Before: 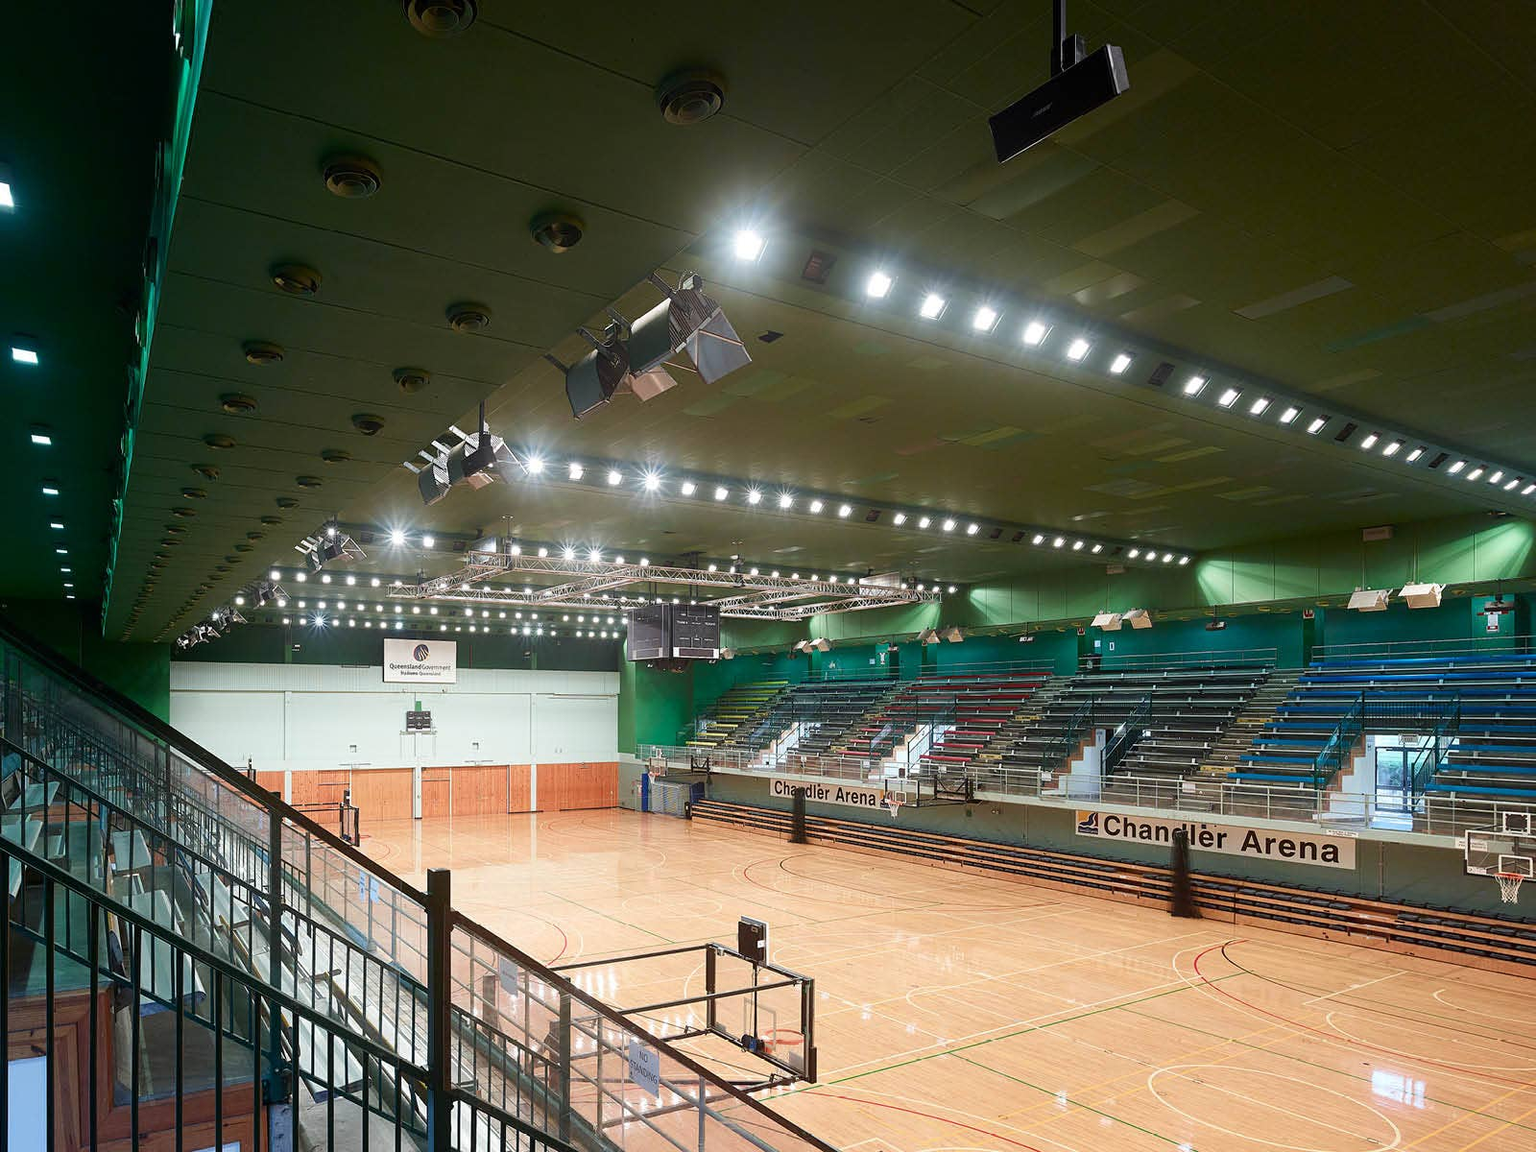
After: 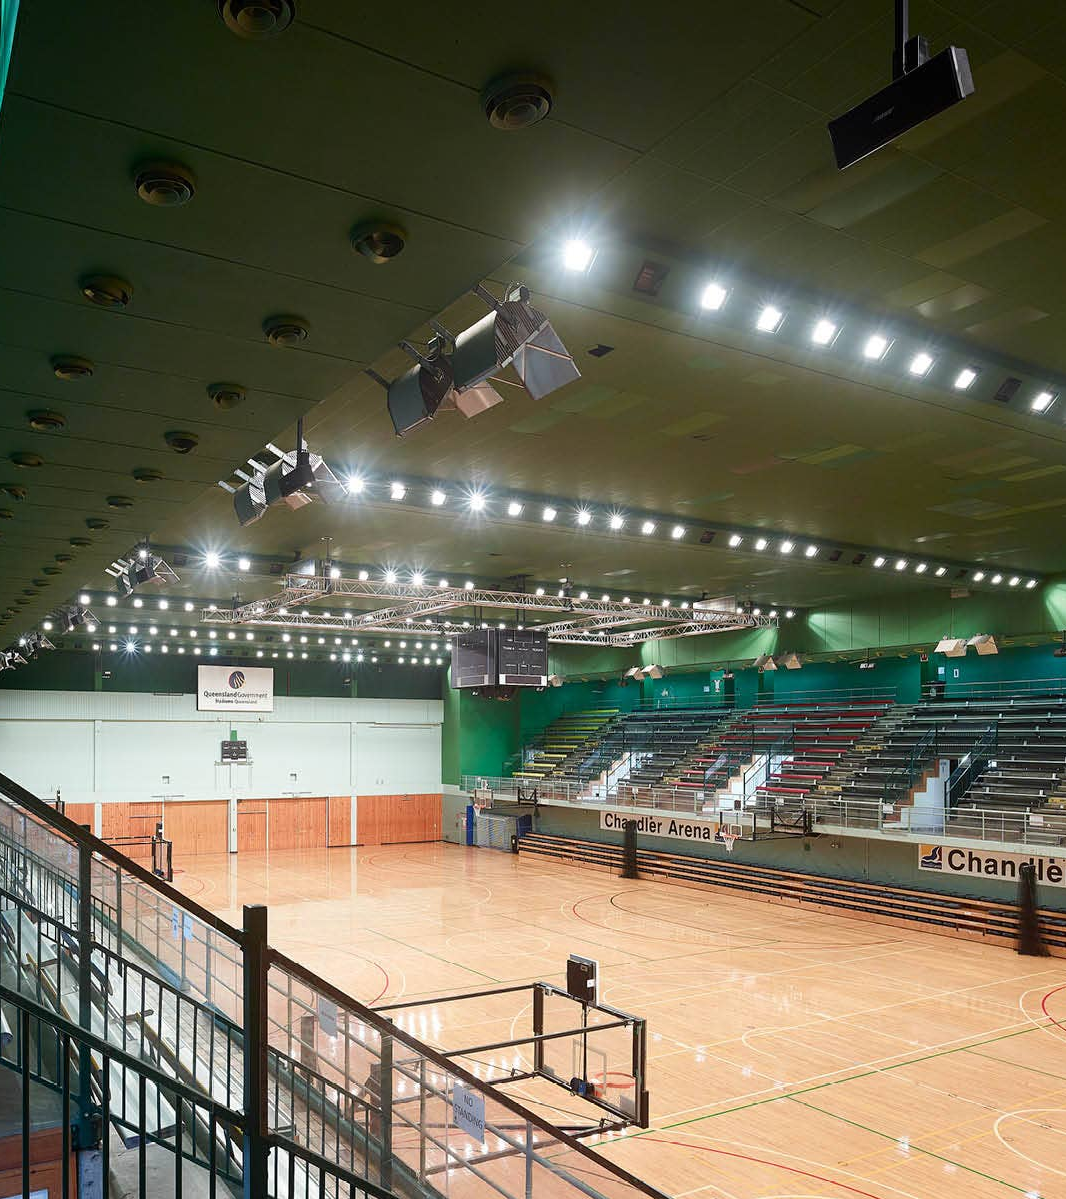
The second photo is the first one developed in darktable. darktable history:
crop and rotate: left 12.648%, right 20.685%
